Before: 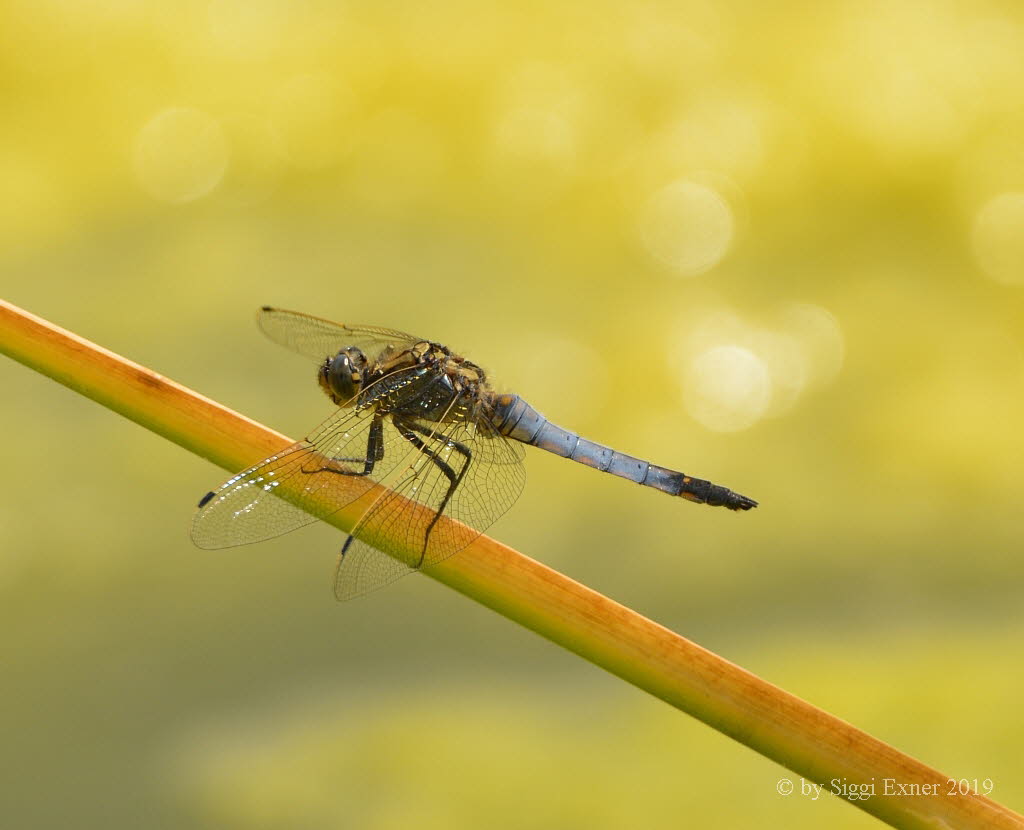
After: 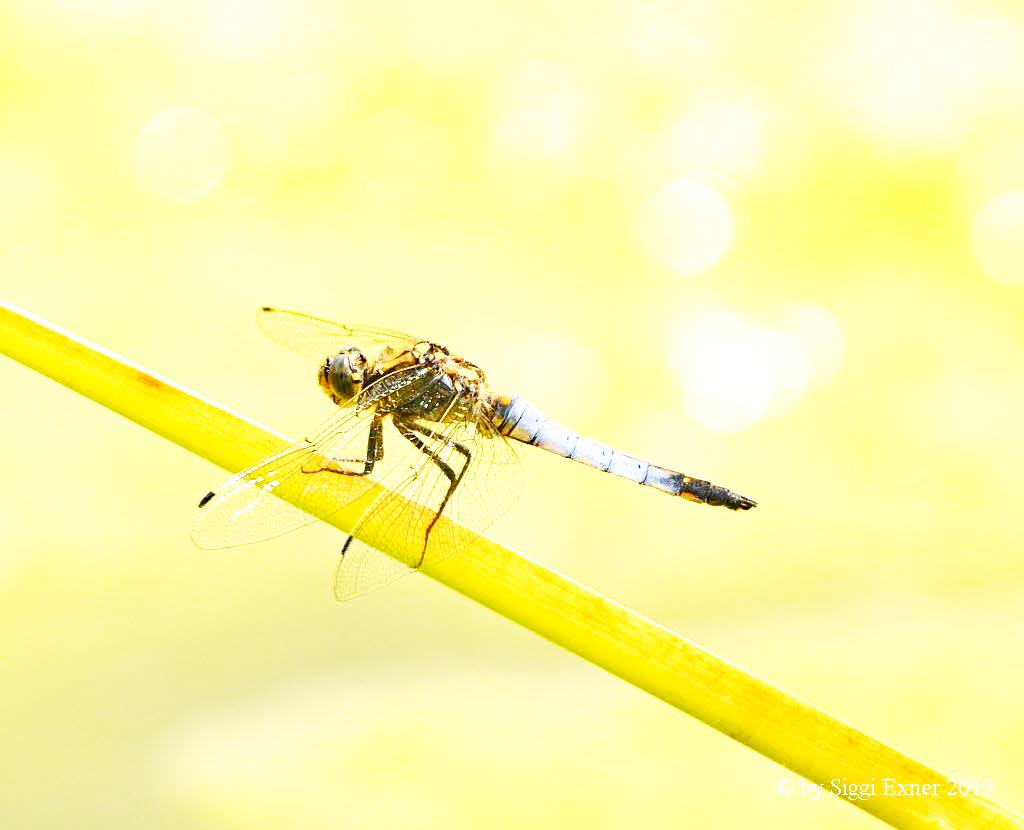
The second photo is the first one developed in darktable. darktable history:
haze removal: compatibility mode true, adaptive false
base curve: curves: ch0 [(0, 0) (0.007, 0.004) (0.027, 0.03) (0.046, 0.07) (0.207, 0.54) (0.442, 0.872) (0.673, 0.972) (1, 1)], preserve colors none
exposure: black level correction 0, exposure 1.015 EV, compensate exposure bias true, compensate highlight preservation false
